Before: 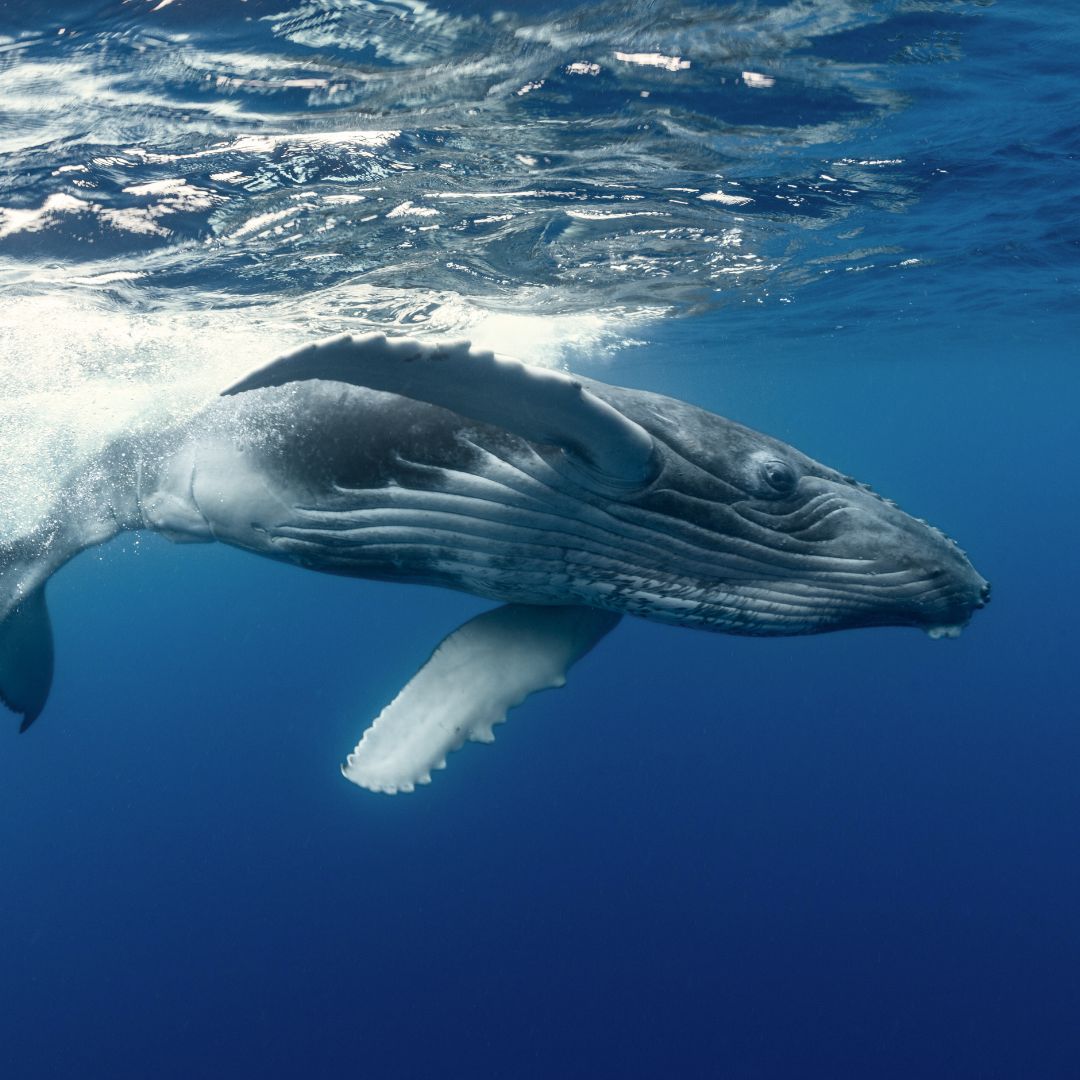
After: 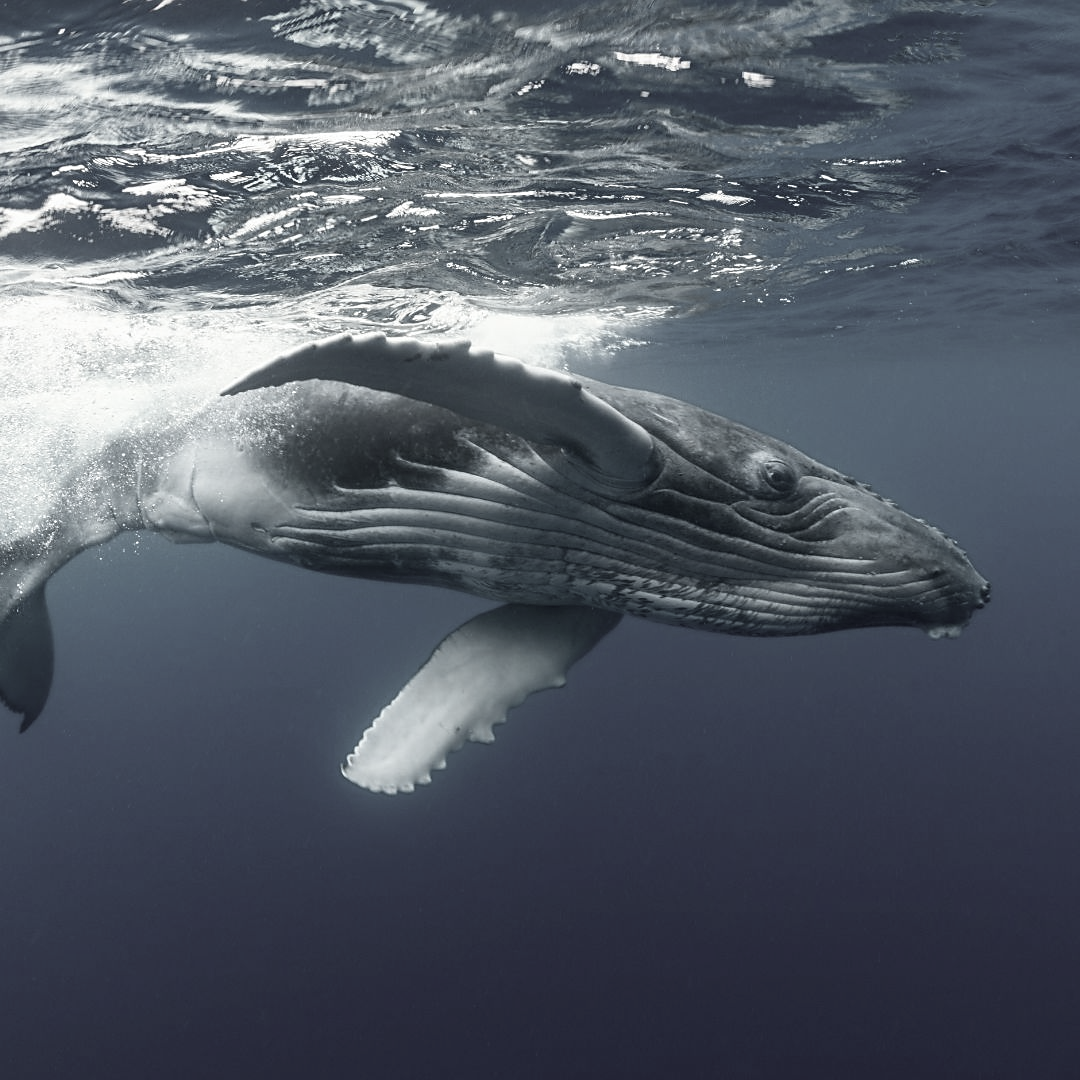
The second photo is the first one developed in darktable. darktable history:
sharpen: radius 1.864, amount 0.398, threshold 1.271
white balance: red 0.986, blue 1.01
color correction: saturation 0.3
